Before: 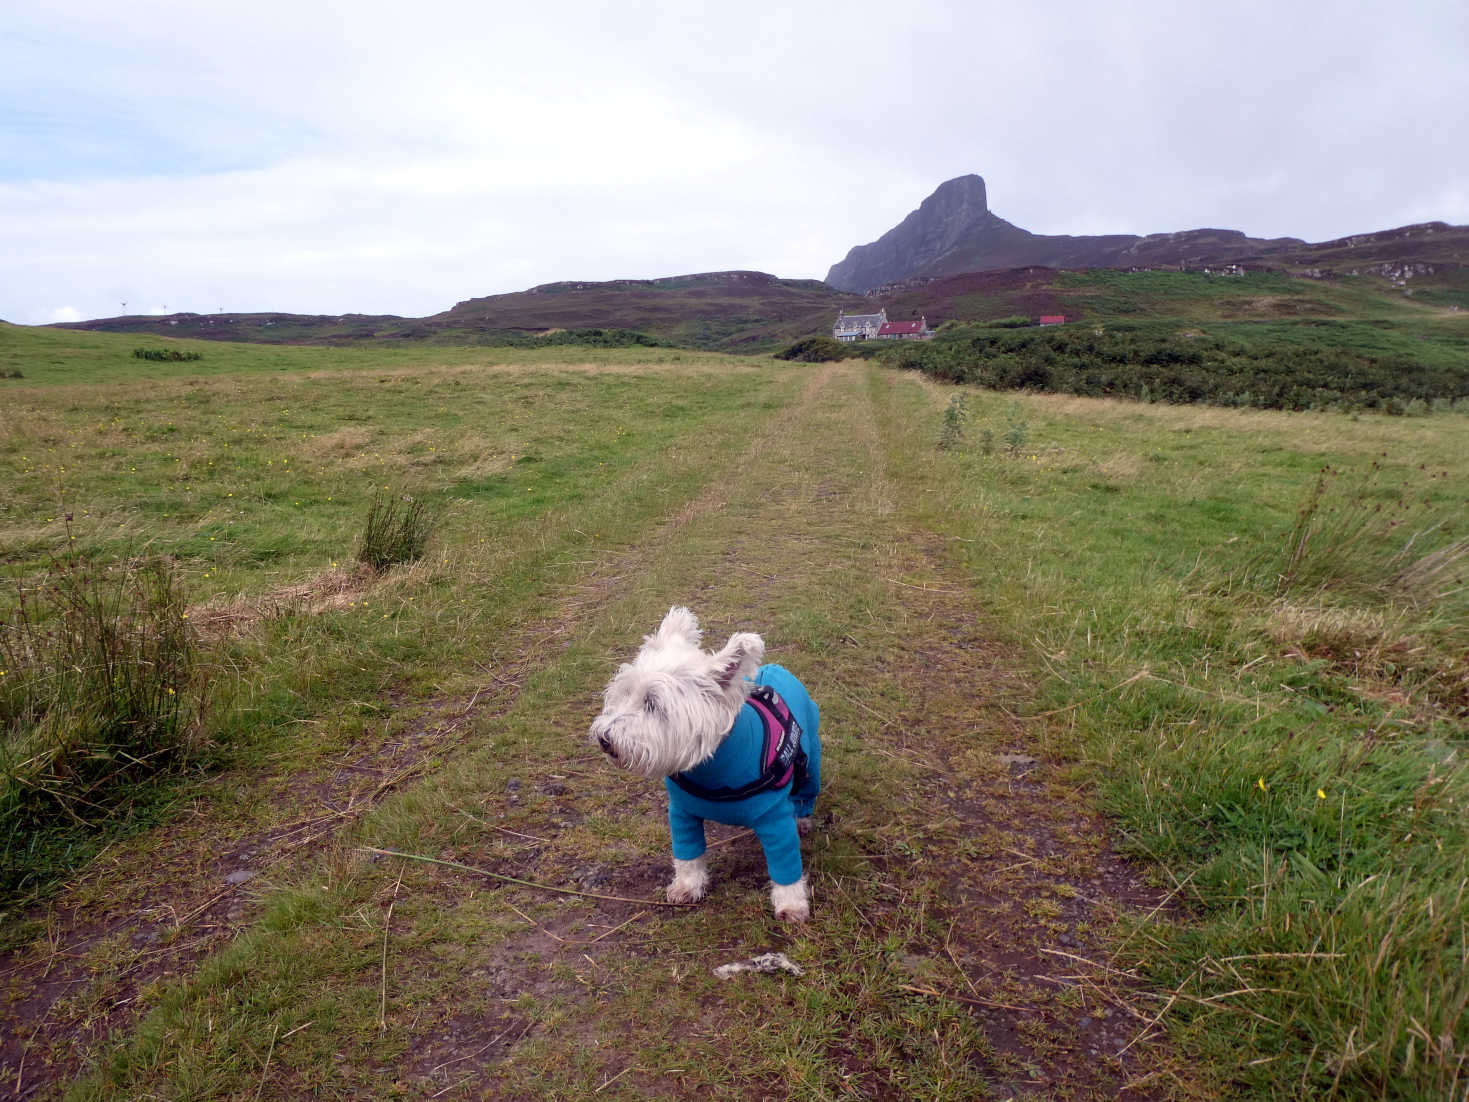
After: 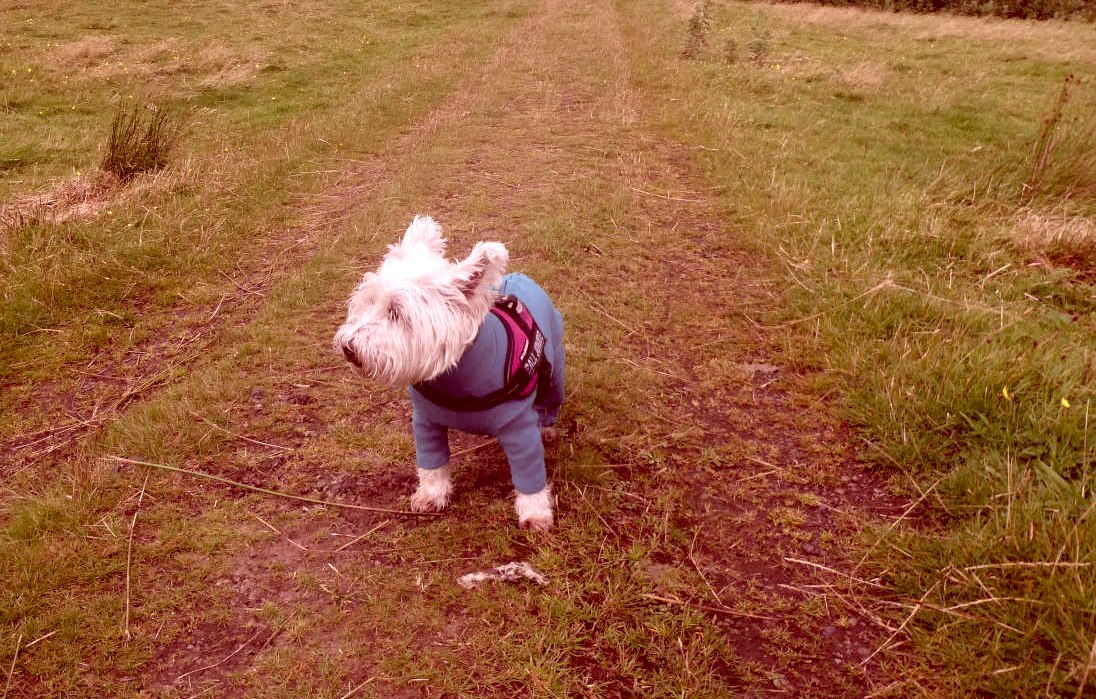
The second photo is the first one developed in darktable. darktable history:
exposure: exposure 0.359 EV, compensate highlight preservation false
color correction: highlights a* 9.35, highlights b* 8.47, shadows a* 39.49, shadows b* 39.95, saturation 0.812
color calibration: illuminant as shot in camera, x 0.358, y 0.373, temperature 4628.91 K
crop and rotate: left 17.449%, top 35.53%, right 7.909%, bottom 0.97%
